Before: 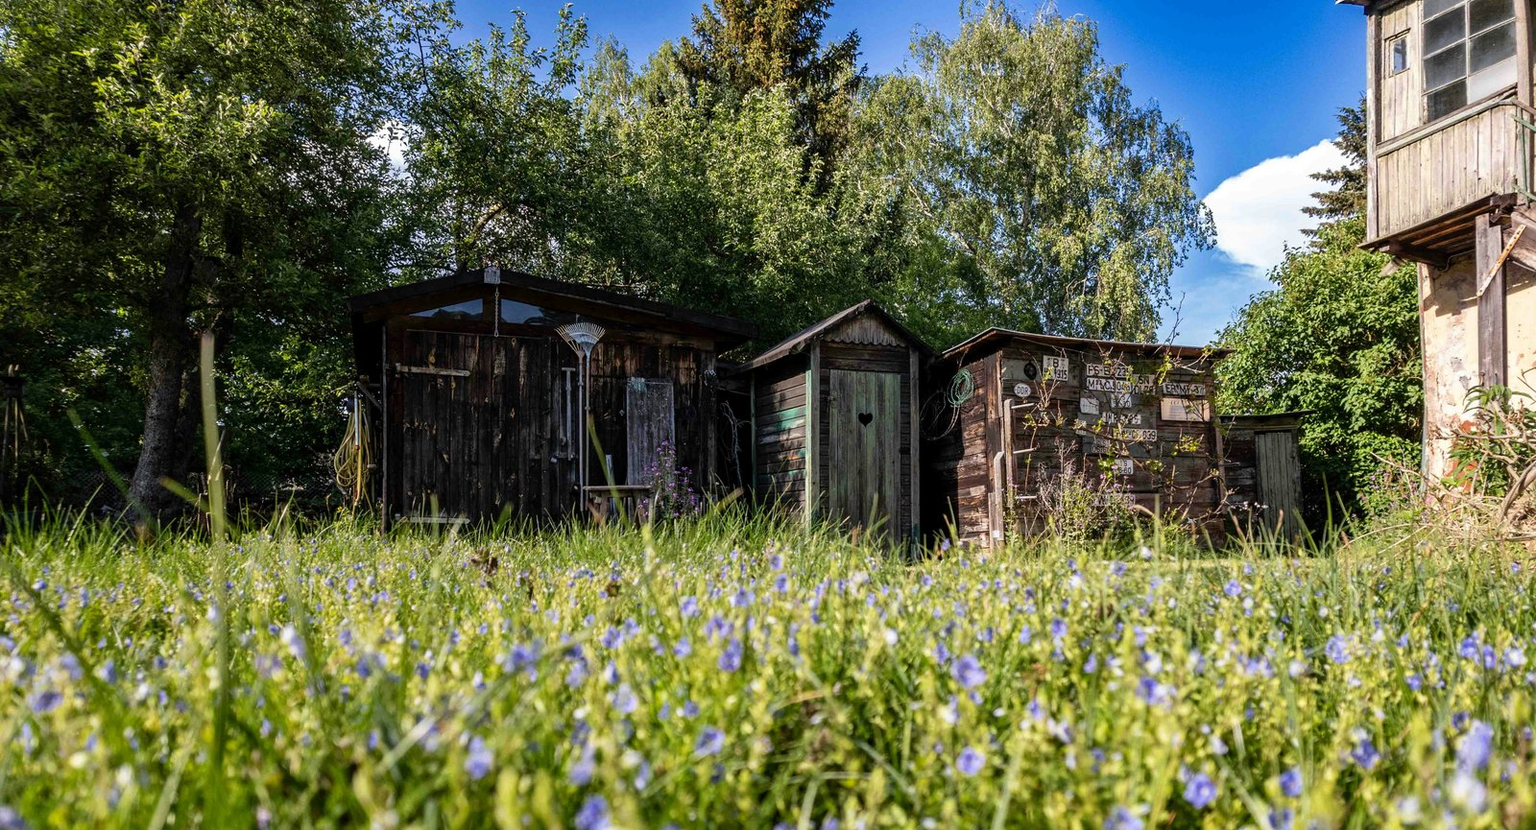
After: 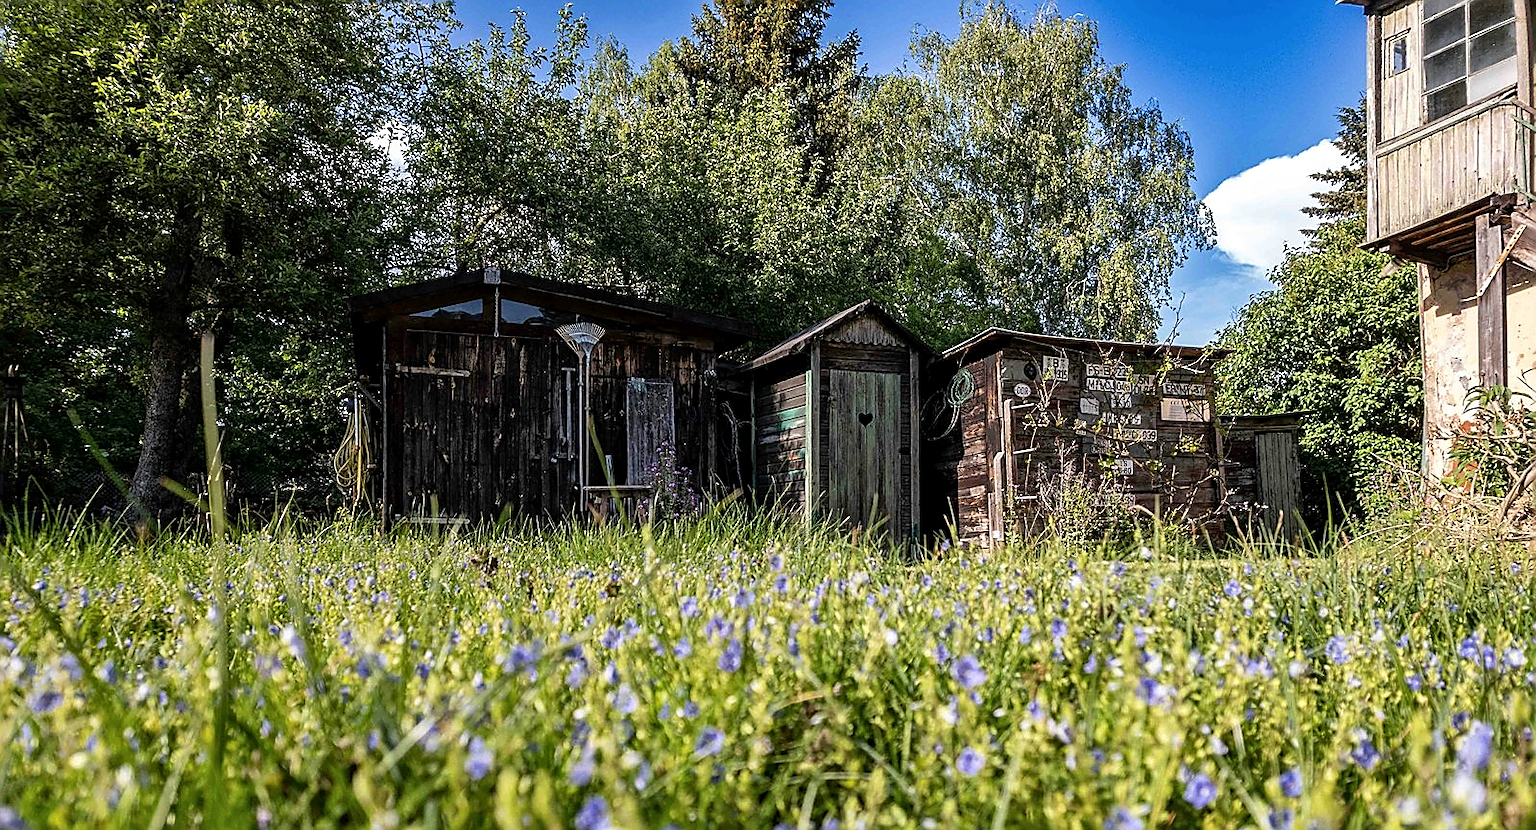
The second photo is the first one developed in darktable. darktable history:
rgb levels: preserve colors max RGB
sharpen: radius 1.4, amount 1.25, threshold 0.7
local contrast: mode bilateral grid, contrast 20, coarseness 50, detail 120%, midtone range 0.2
color balance rgb: linear chroma grading › global chroma 1.5%, linear chroma grading › mid-tones -1%, perceptual saturation grading › global saturation -3%, perceptual saturation grading › shadows -2%
